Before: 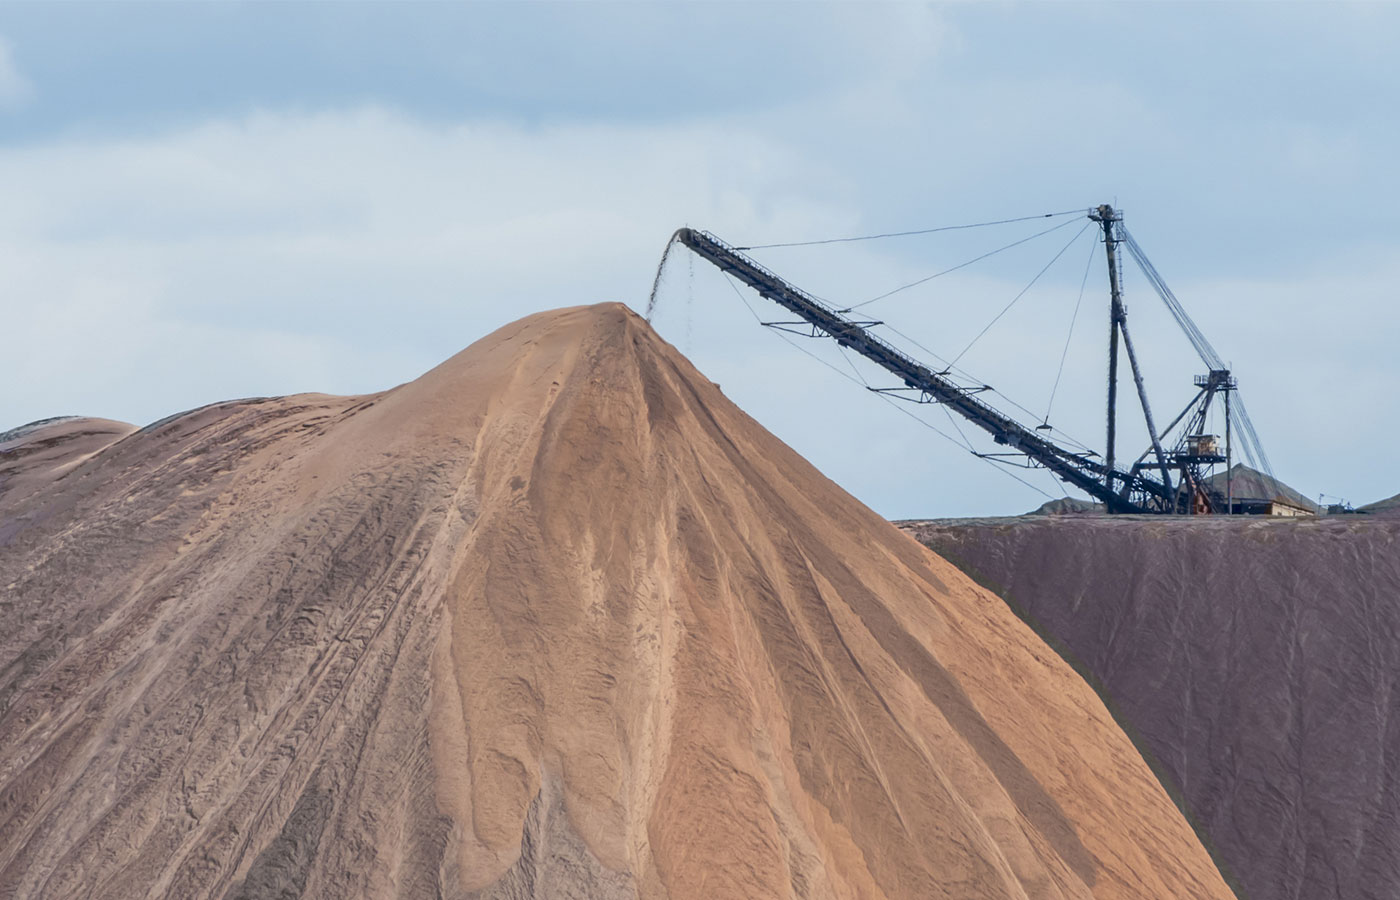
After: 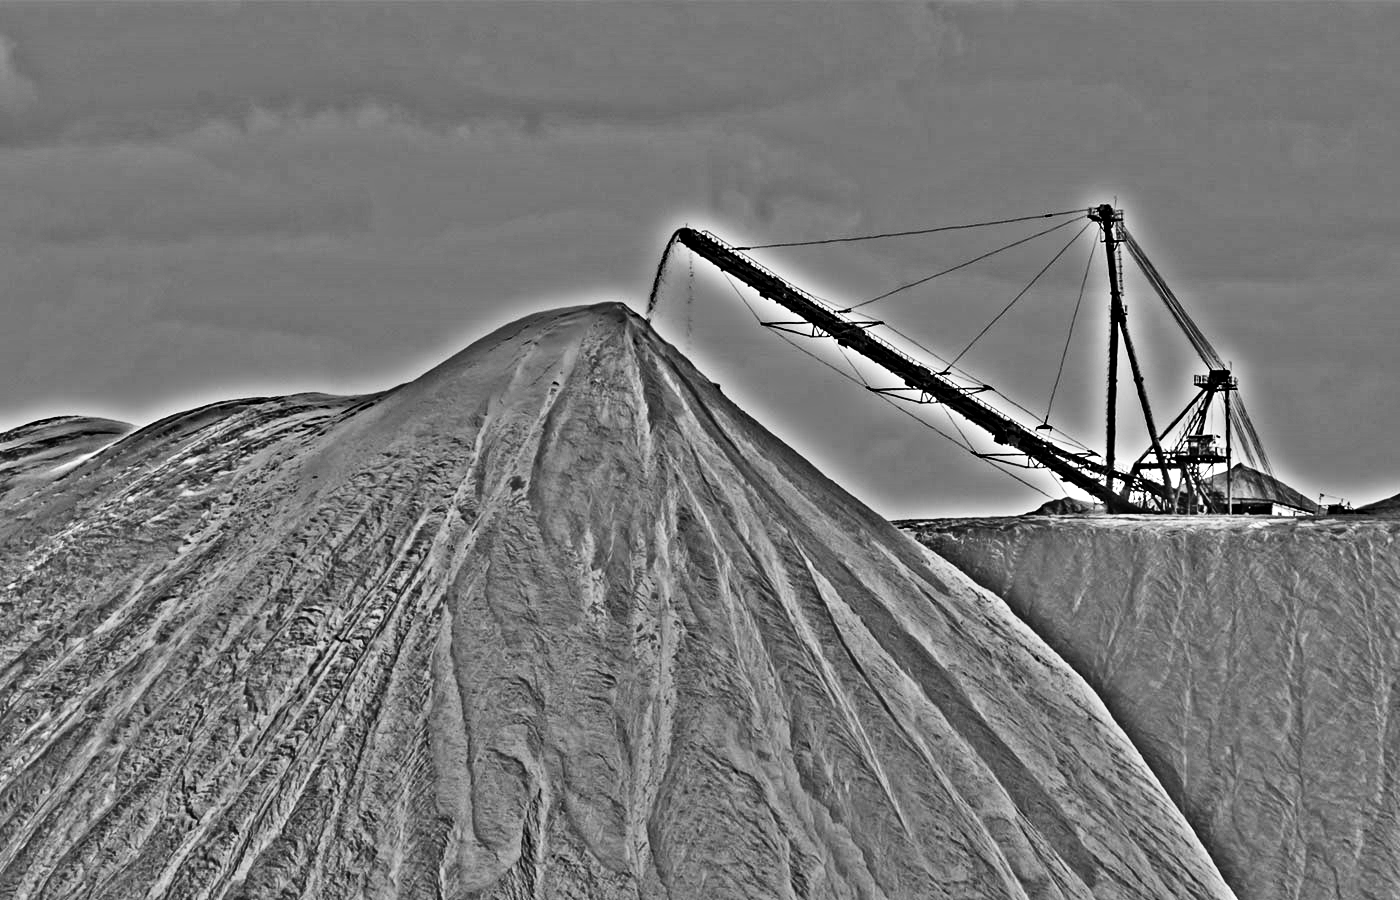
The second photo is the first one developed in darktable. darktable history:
highpass: sharpness 49.79%, contrast boost 49.79%
contrast brightness saturation: contrast 0.28
